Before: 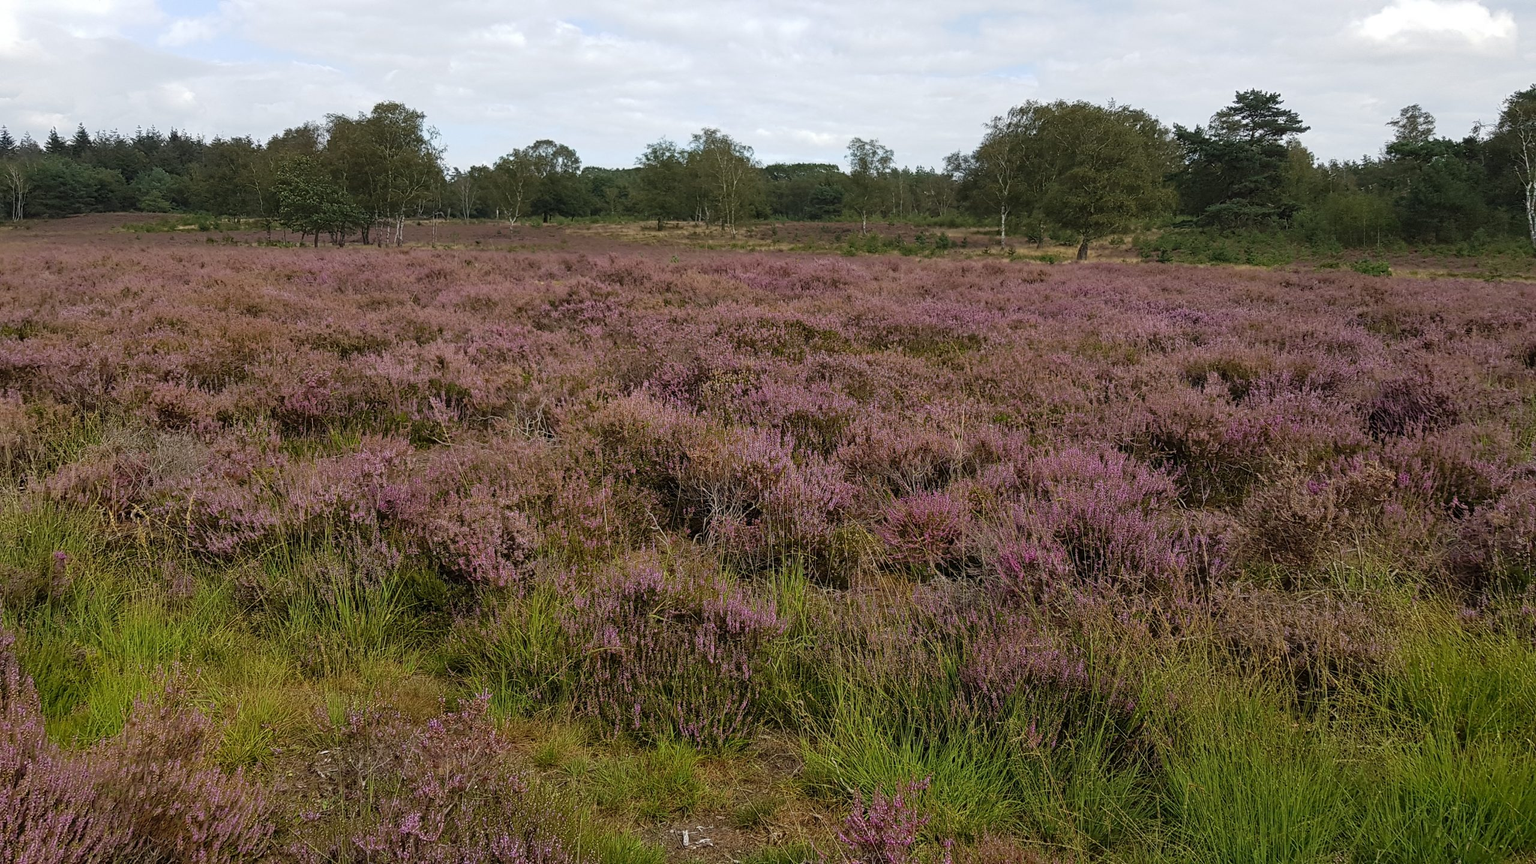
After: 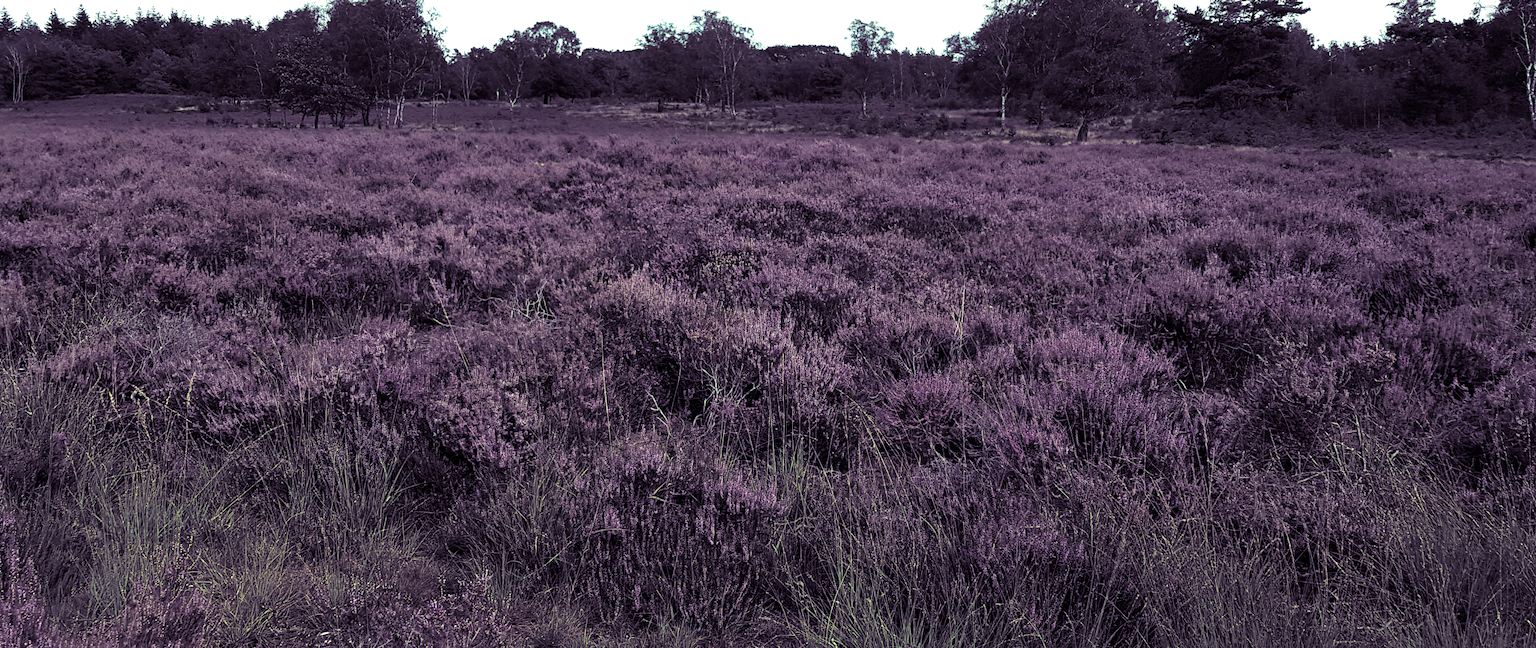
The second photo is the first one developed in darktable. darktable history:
crop: top 13.819%, bottom 11.169%
split-toning: shadows › hue 266.4°, shadows › saturation 0.4, highlights › hue 61.2°, highlights › saturation 0.3, compress 0%
color balance rgb: shadows lift › luminance -7.7%, shadows lift › chroma 2.13%, shadows lift › hue 165.27°, power › luminance -7.77%, power › chroma 1.1%, power › hue 215.88°, highlights gain › luminance 15.15%, highlights gain › chroma 7%, highlights gain › hue 125.57°, global offset › luminance -0.33%, global offset › chroma 0.11%, global offset › hue 165.27°, perceptual saturation grading › global saturation 24.42%, perceptual saturation grading › highlights -24.42%, perceptual saturation grading › mid-tones 24.42%, perceptual saturation grading › shadows 40%, perceptual brilliance grading › global brilliance -5%, perceptual brilliance grading › highlights 24.42%, perceptual brilliance grading › mid-tones 7%, perceptual brilliance grading › shadows -5%
